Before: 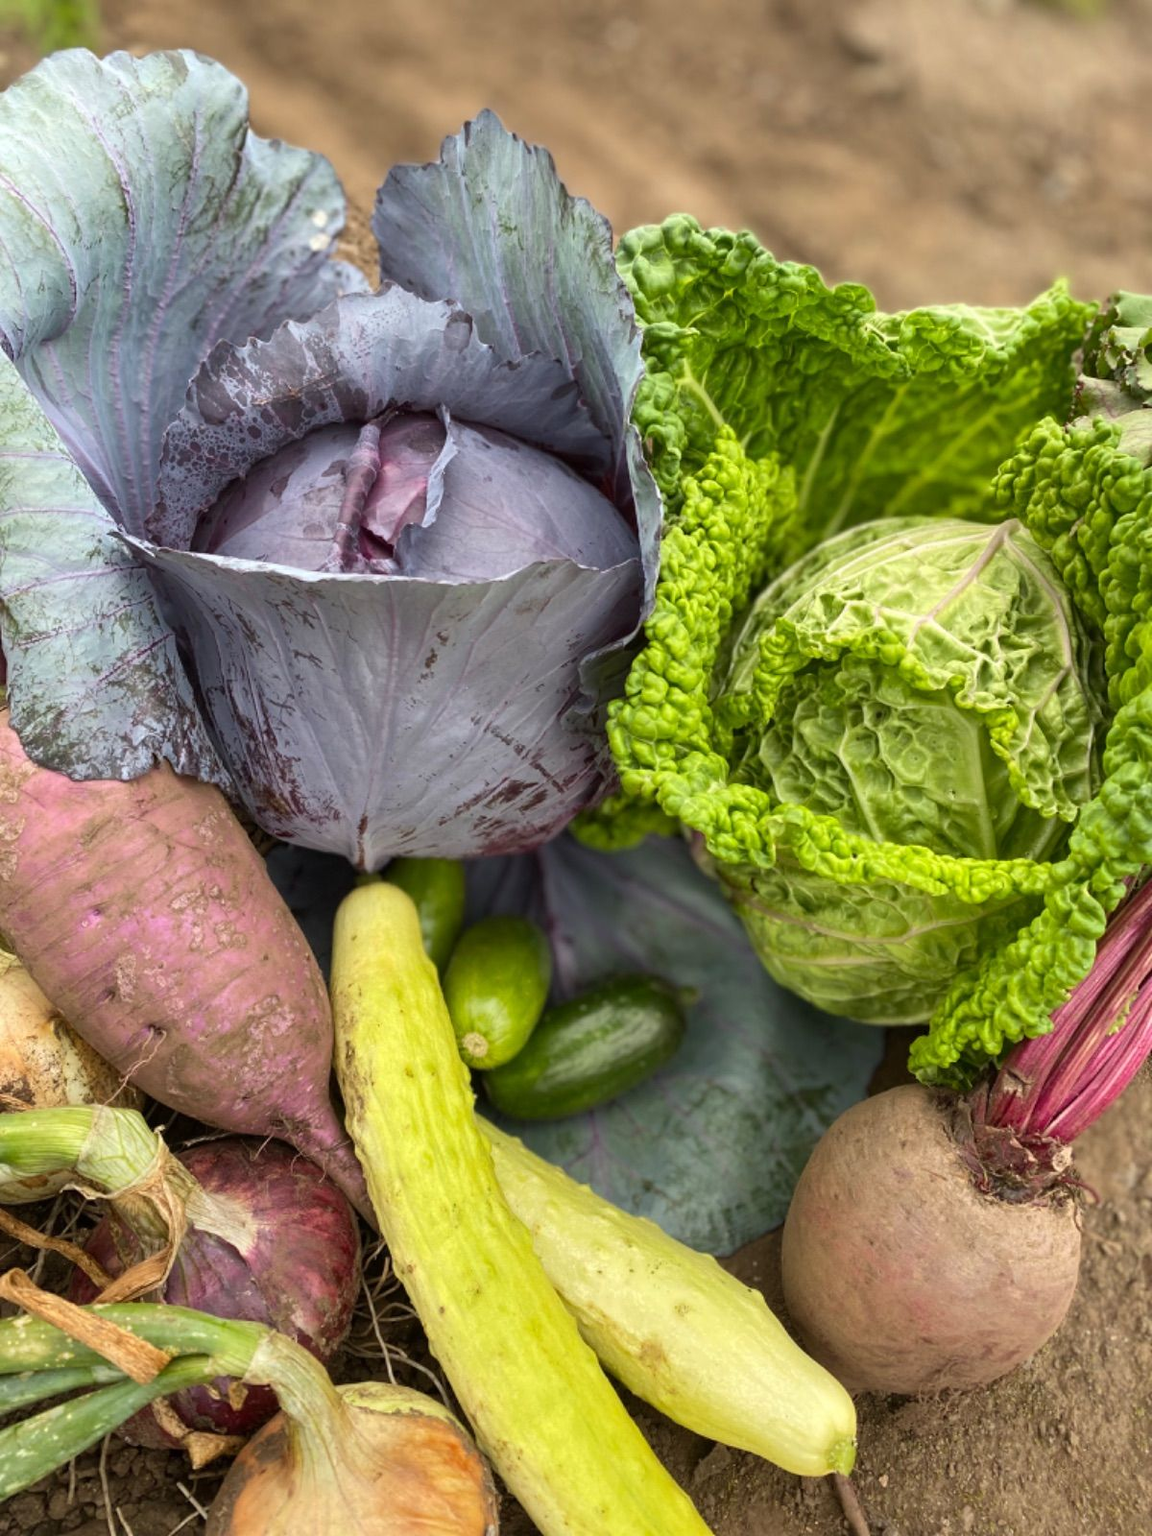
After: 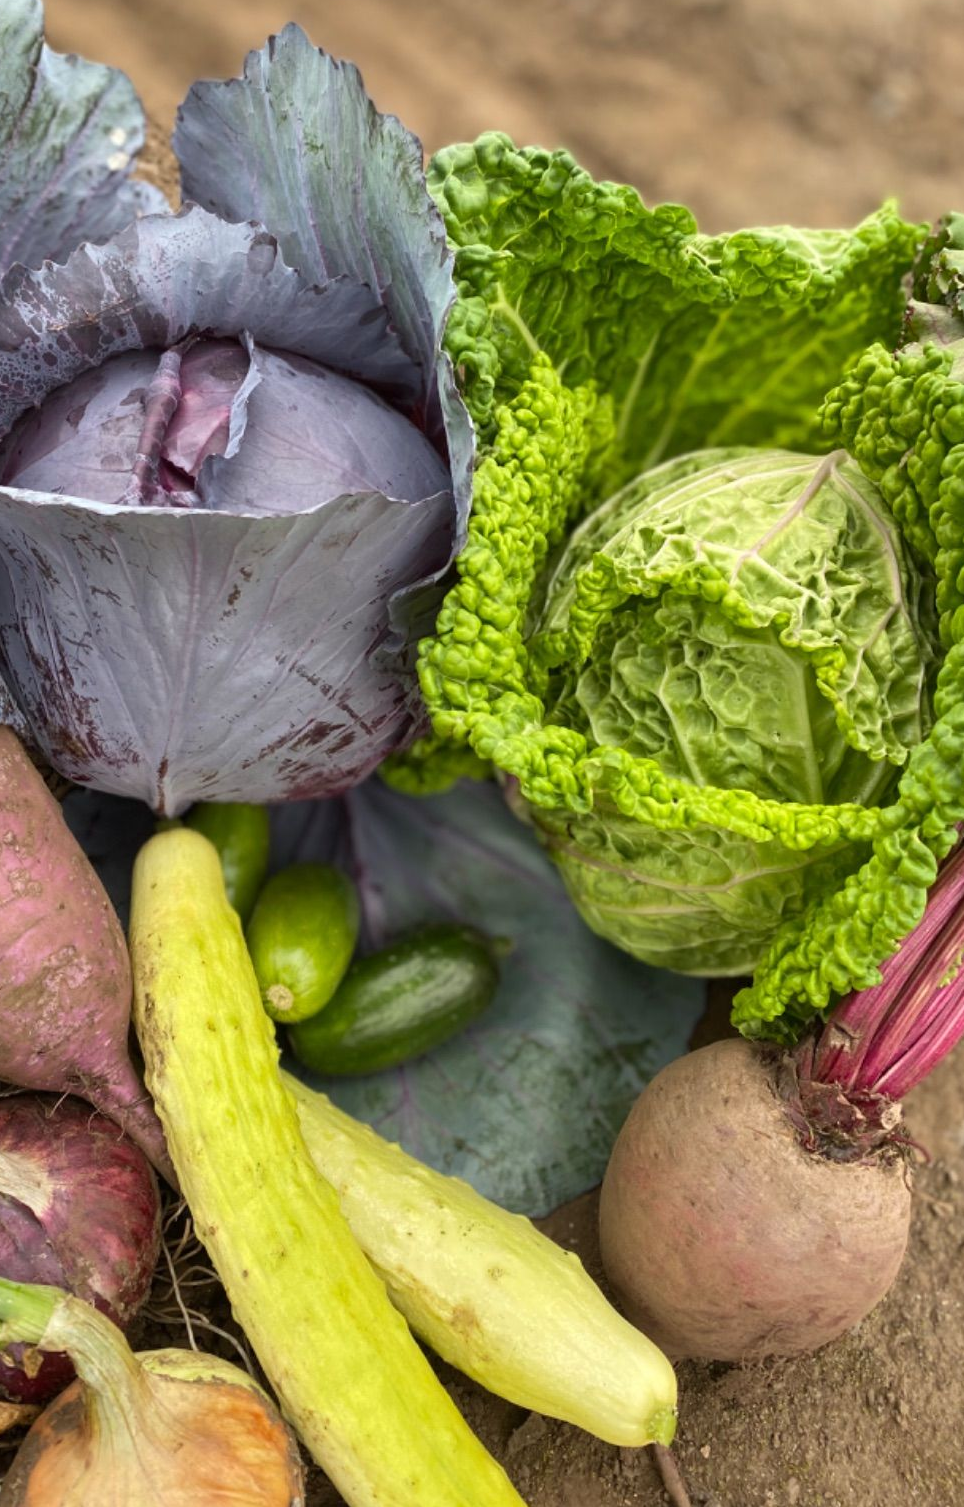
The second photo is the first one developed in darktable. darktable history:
crop and rotate: left 17.925%, top 5.806%, right 1.731%
